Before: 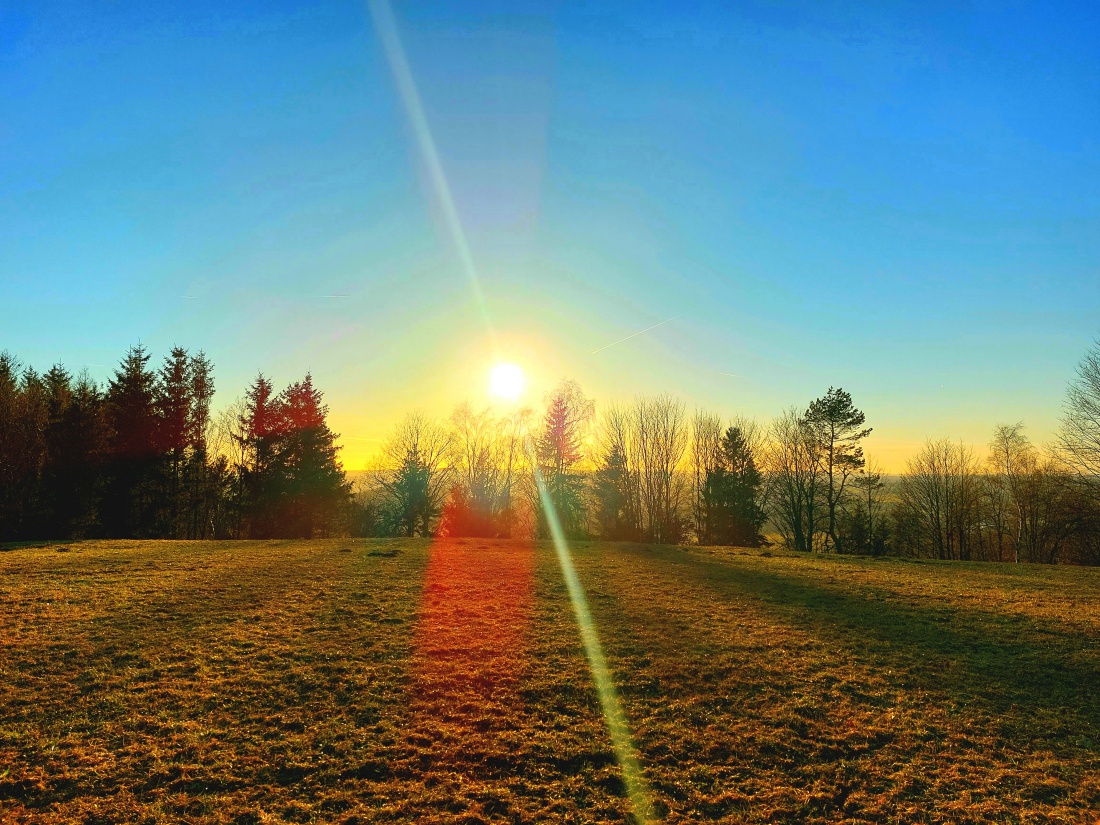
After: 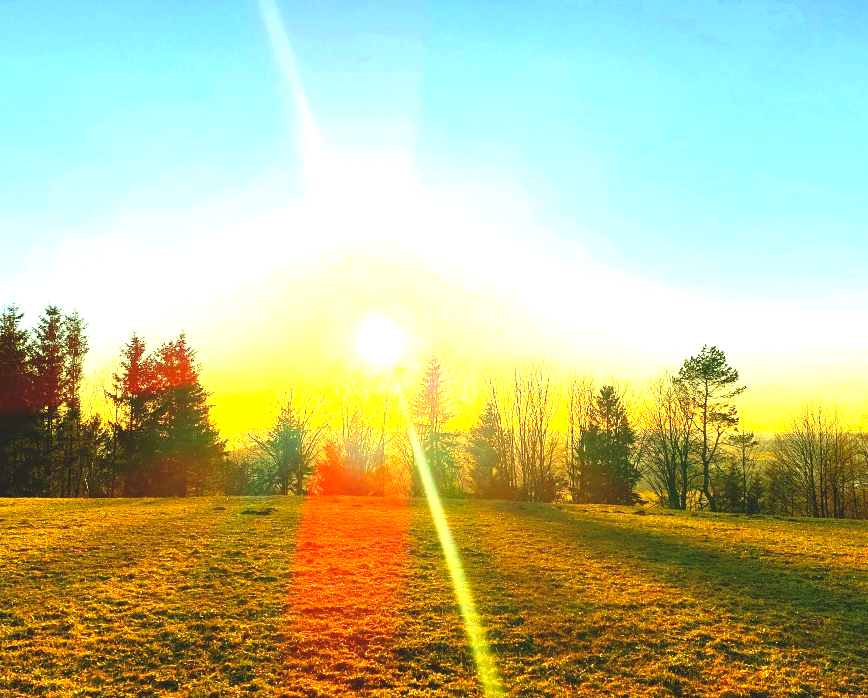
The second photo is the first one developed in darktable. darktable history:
color correction: highlights a* 1.37, highlights b* 18
exposure: black level correction 0, exposure 1.473 EV, compensate exposure bias true, compensate highlight preservation false
crop: left 11.476%, top 5.169%, right 9.584%, bottom 10.196%
